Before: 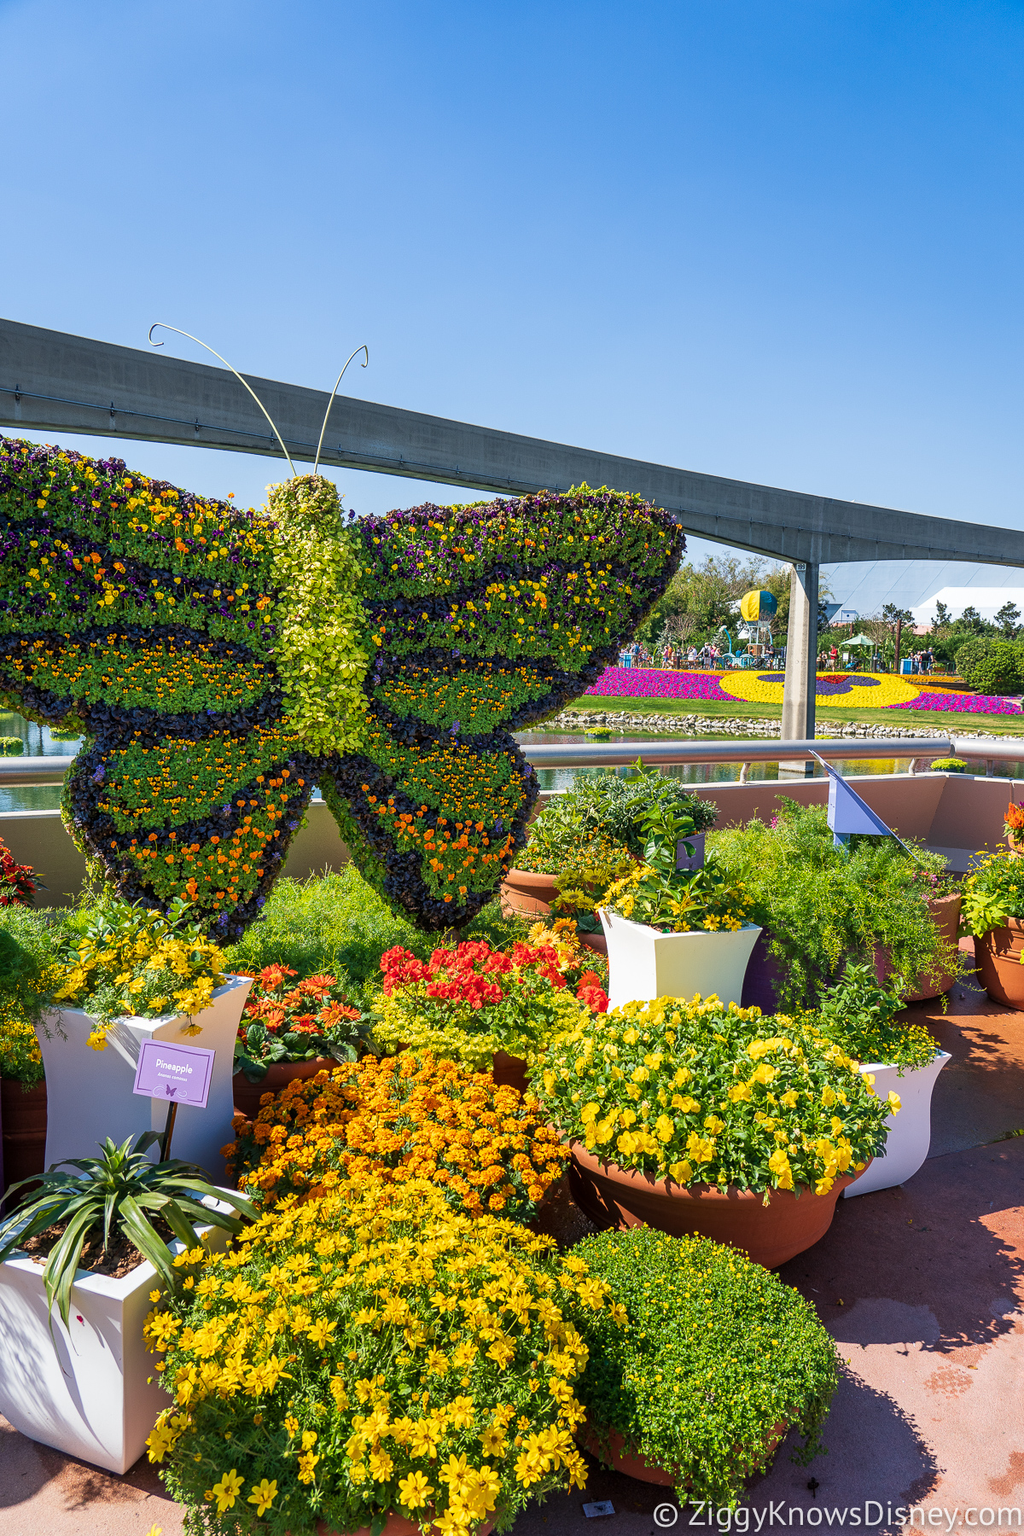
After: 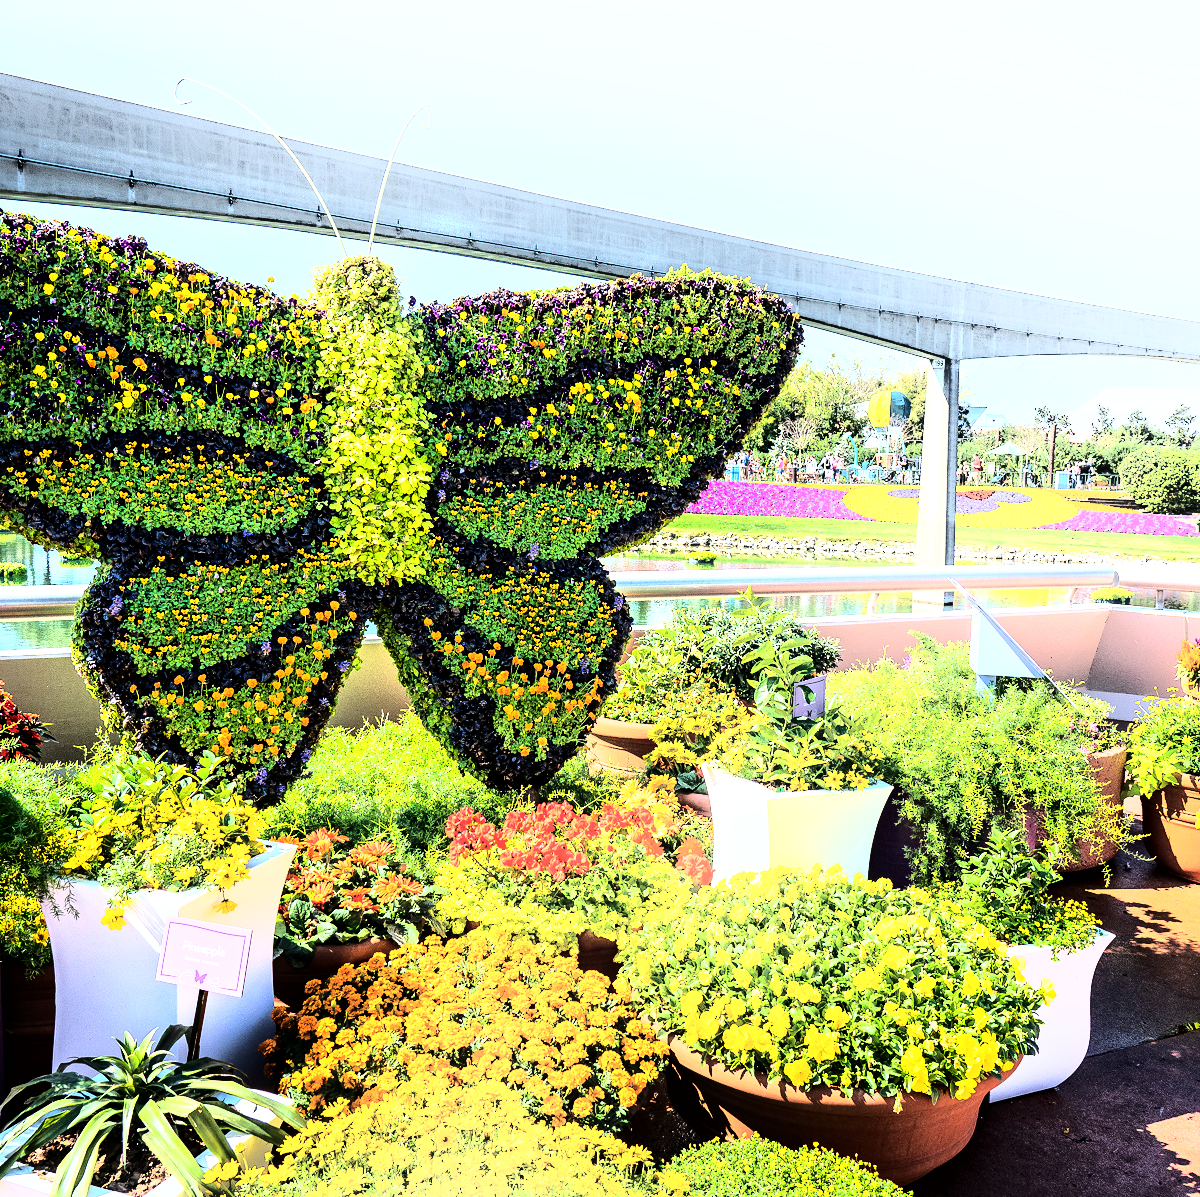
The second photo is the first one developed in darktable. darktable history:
crop: top 16.727%, bottom 16.727%
local contrast: mode bilateral grid, contrast 20, coarseness 20, detail 150%, midtone range 0.2
exposure: exposure -0.041 EV, compensate highlight preservation false
white balance: red 0.98, blue 1.034
shadows and highlights: shadows -21.3, highlights 100, soften with gaussian
base curve: curves: ch0 [(0, 0) (0.028, 0.03) (0.121, 0.232) (0.46, 0.748) (0.859, 0.968) (1, 1)]
rgb curve: curves: ch0 [(0, 0) (0.21, 0.15) (0.24, 0.21) (0.5, 0.75) (0.75, 0.96) (0.89, 0.99) (1, 1)]; ch1 [(0, 0.02) (0.21, 0.13) (0.25, 0.2) (0.5, 0.67) (0.75, 0.9) (0.89, 0.97) (1, 1)]; ch2 [(0, 0.02) (0.21, 0.13) (0.25, 0.2) (0.5, 0.67) (0.75, 0.9) (0.89, 0.97) (1, 1)], compensate middle gray true
